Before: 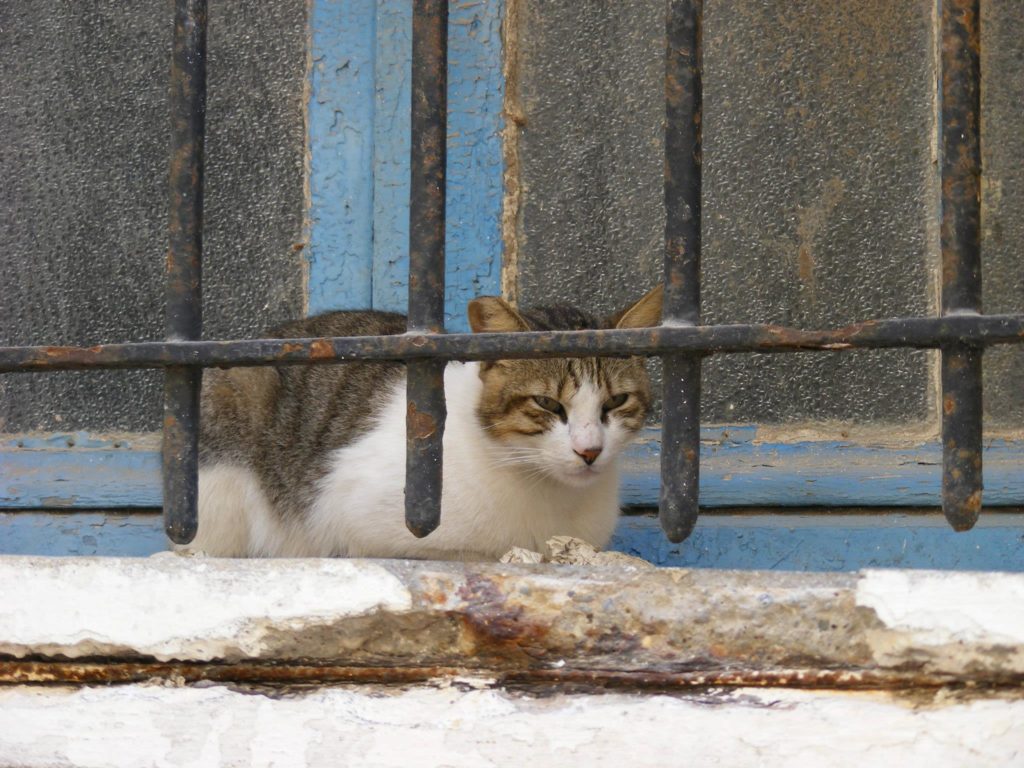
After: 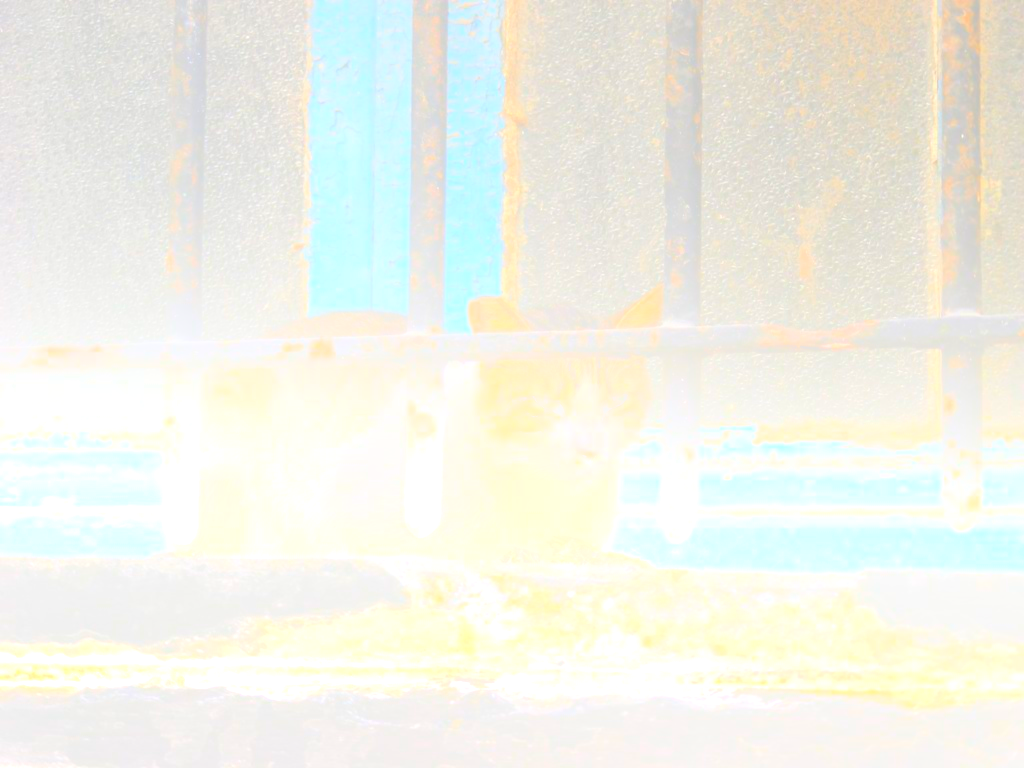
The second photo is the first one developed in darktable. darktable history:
exposure: black level correction 0, exposure 0.6 EV, compensate exposure bias true, compensate highlight preservation false
bloom: size 70%, threshold 25%, strength 70%
color balance rgb: shadows lift › luminance -10%, power › luminance -9%, linear chroma grading › global chroma 10%, global vibrance 10%, contrast 15%, saturation formula JzAzBz (2021)
